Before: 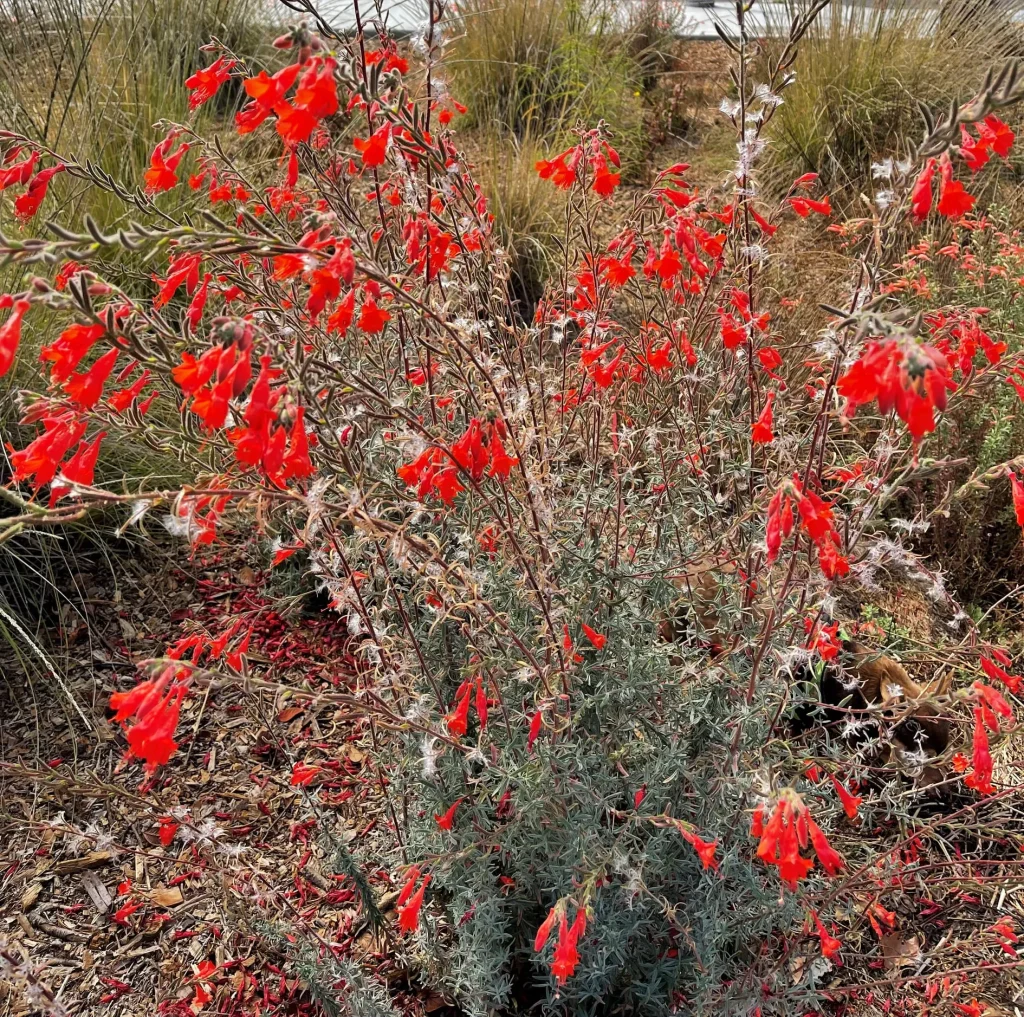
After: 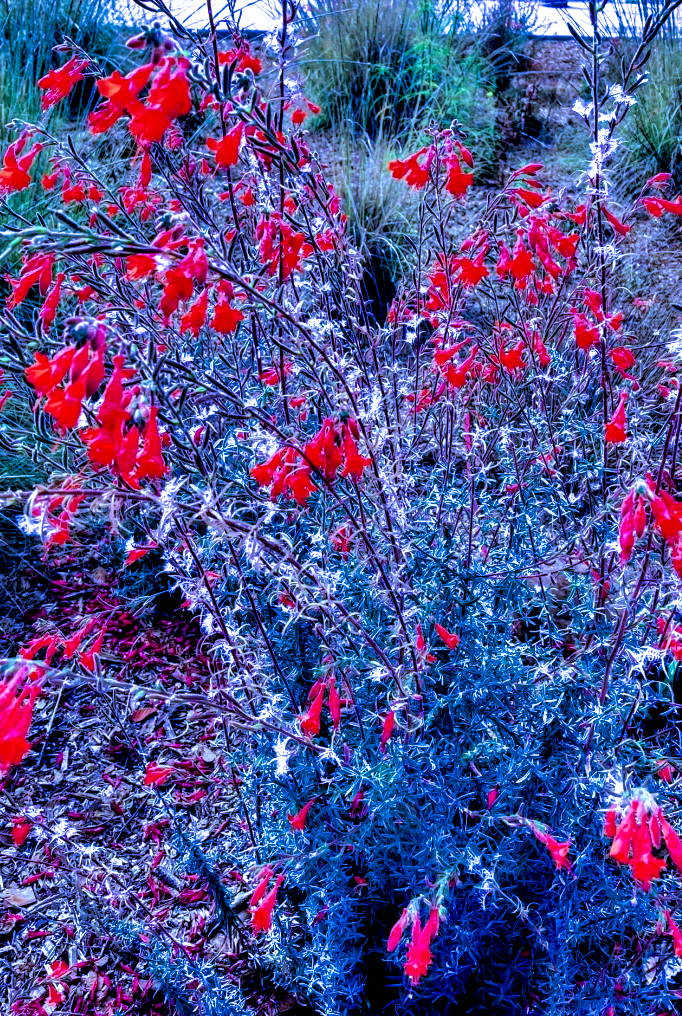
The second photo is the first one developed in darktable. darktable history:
crop and rotate: left 14.436%, right 18.898%
filmic rgb: black relative exposure -7.75 EV, white relative exposure 4.4 EV, threshold 3 EV, target black luminance 0%, hardness 3.76, latitude 50.51%, contrast 1.074, highlights saturation mix 10%, shadows ↔ highlights balance -0.22%, color science v4 (2020), enable highlight reconstruction true
local contrast: highlights 20%, detail 197%
color calibration: output R [0.948, 0.091, -0.04, 0], output G [-0.3, 1.384, -0.085, 0], output B [-0.108, 0.061, 1.08, 0], illuminant as shot in camera, x 0.484, y 0.43, temperature 2405.29 K
shadows and highlights: shadows 12, white point adjustment 1.2, soften with gaussian
